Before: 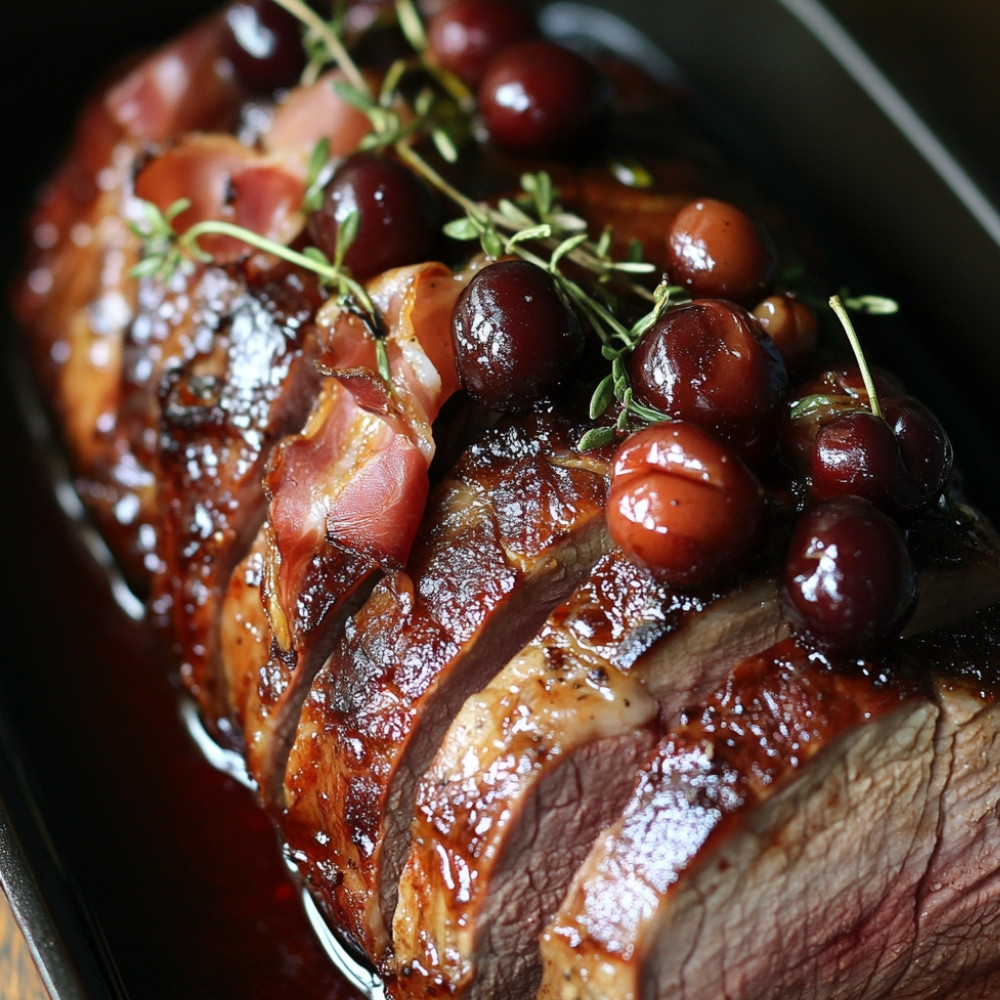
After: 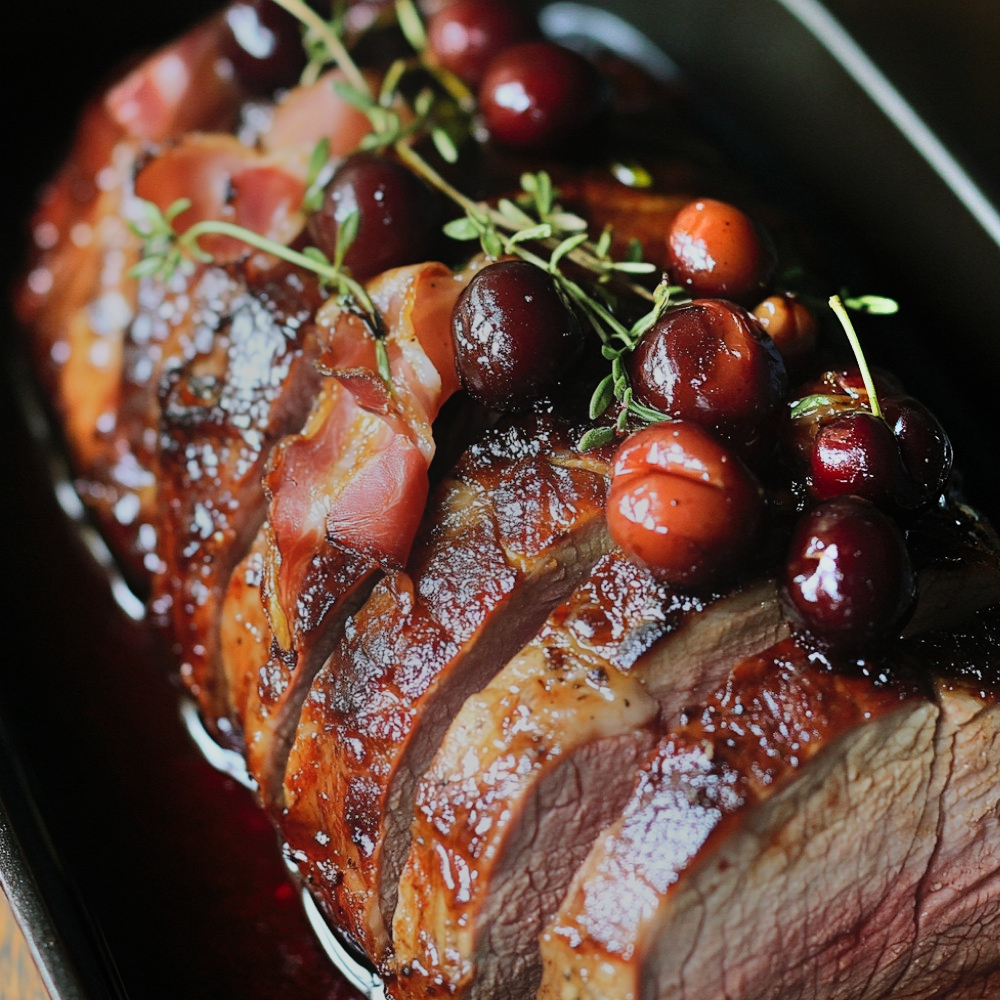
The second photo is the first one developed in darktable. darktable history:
tone equalizer: on, module defaults
contrast equalizer: y [[0.439, 0.44, 0.442, 0.457, 0.493, 0.498], [0.5 ×6], [0.5 ×6], [0 ×6], [0 ×6]]
shadows and highlights: shadows 52.34, highlights -28.23, soften with gaussian
filmic rgb: black relative exposure -16 EV, white relative exposure 6.12 EV, hardness 5.22
